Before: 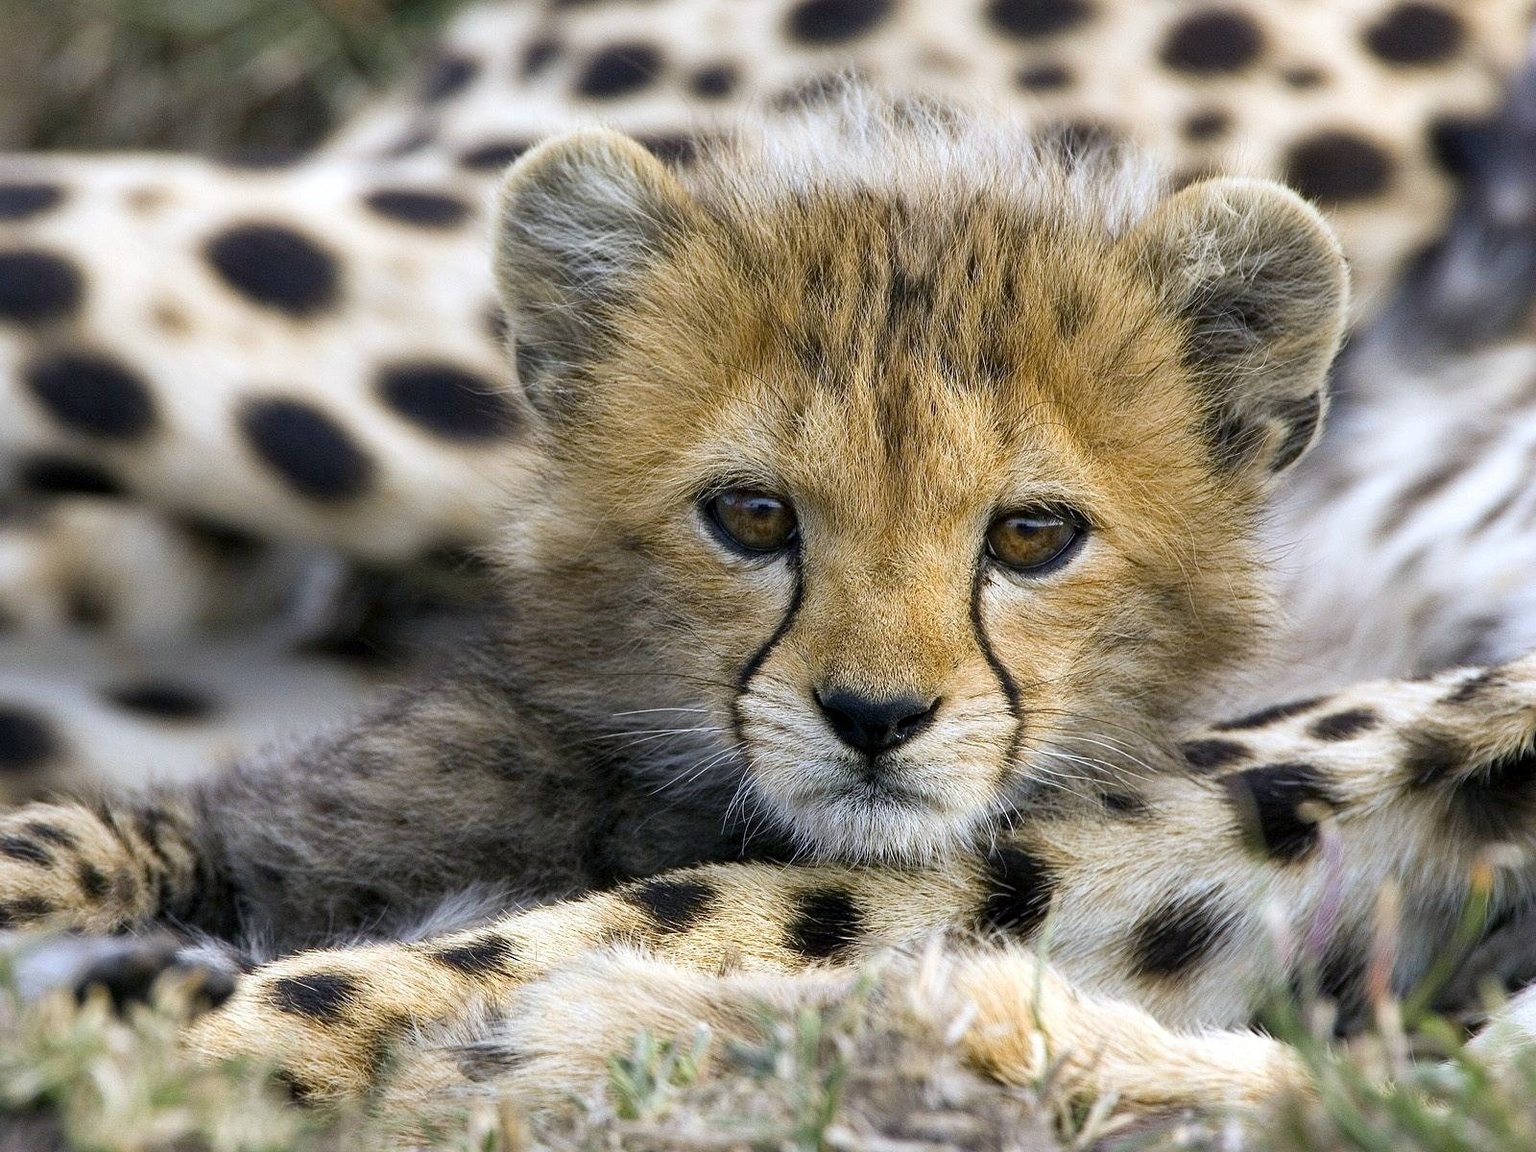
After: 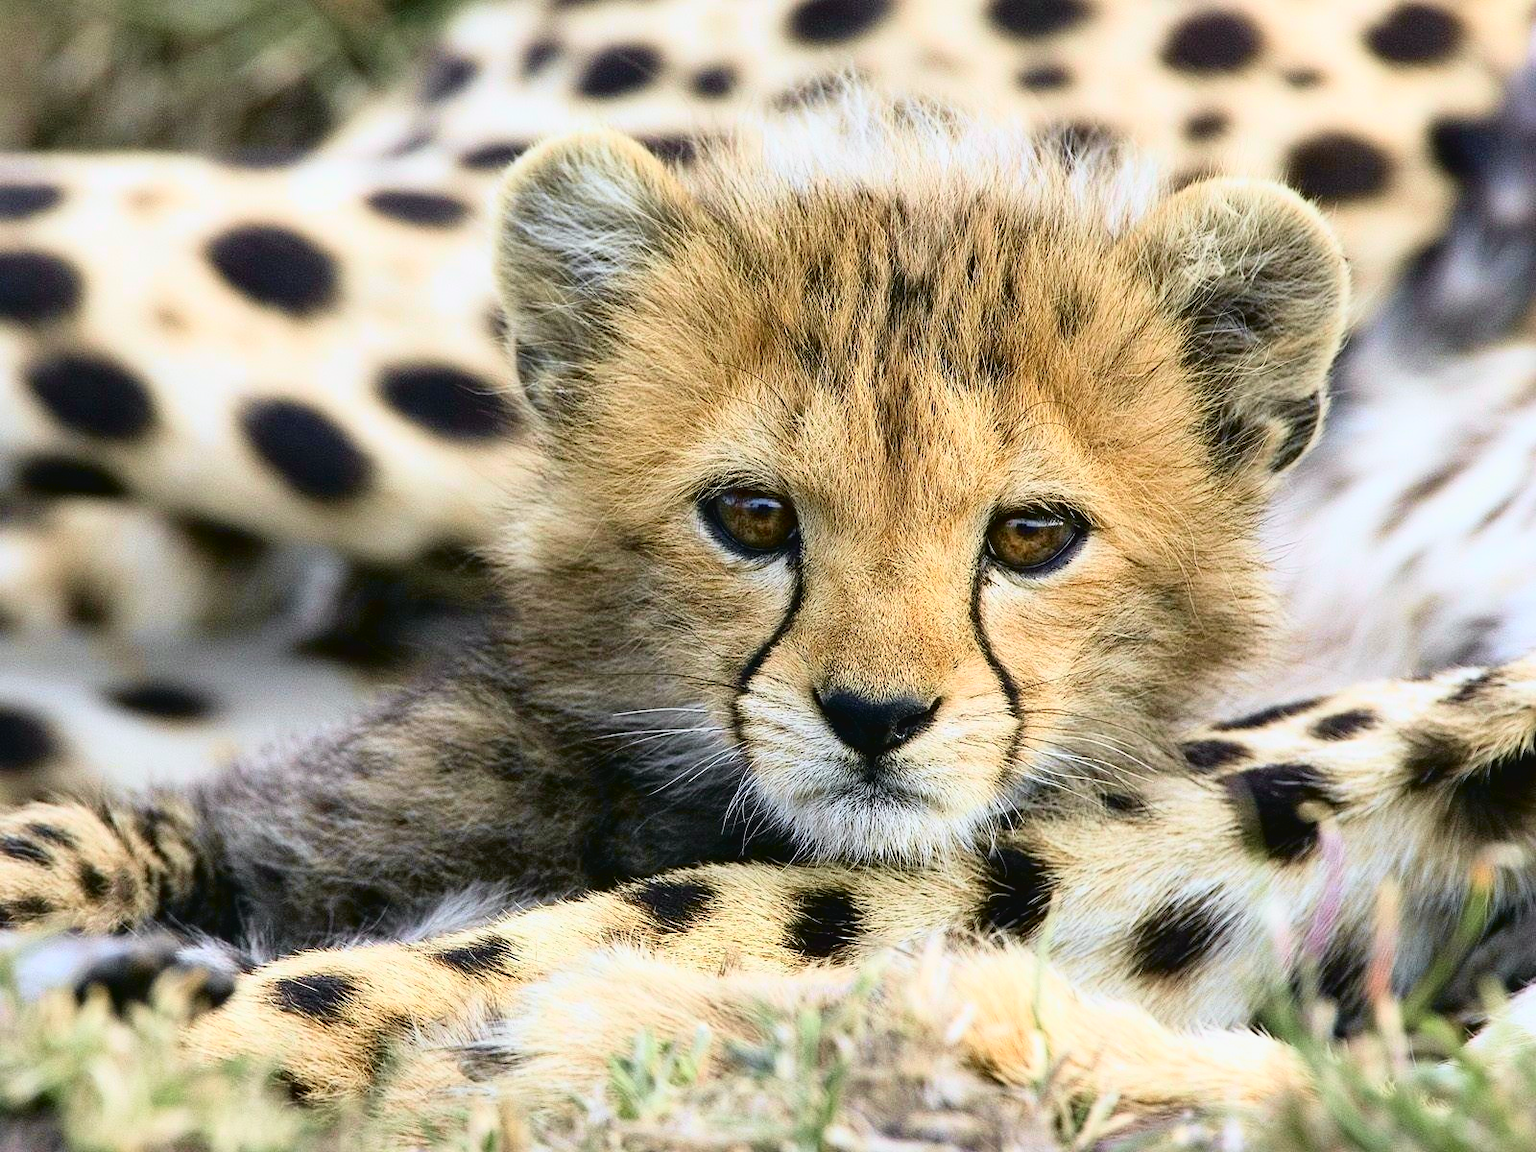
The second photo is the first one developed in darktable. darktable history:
tone curve: curves: ch0 [(0.003, 0.032) (0.037, 0.037) (0.142, 0.117) (0.279, 0.311) (0.405, 0.49) (0.526, 0.651) (0.722, 0.857) (0.875, 0.946) (1, 0.98)]; ch1 [(0, 0) (0.305, 0.325) (0.453, 0.437) (0.482, 0.474) (0.501, 0.498) (0.515, 0.523) (0.559, 0.591) (0.6, 0.643) (0.656, 0.707) (1, 1)]; ch2 [(0, 0) (0.323, 0.277) (0.424, 0.396) (0.479, 0.484) (0.499, 0.502) (0.515, 0.537) (0.573, 0.602) (0.653, 0.675) (0.75, 0.756) (1, 1)], color space Lab, independent channels, preserve colors none
